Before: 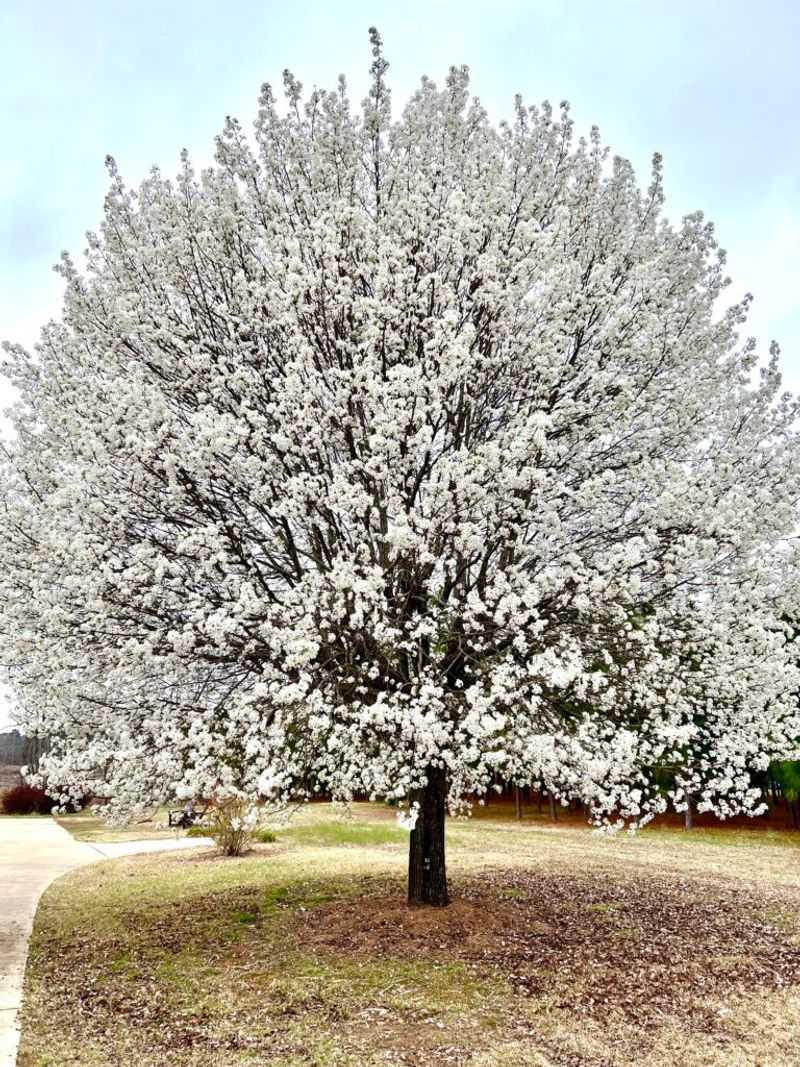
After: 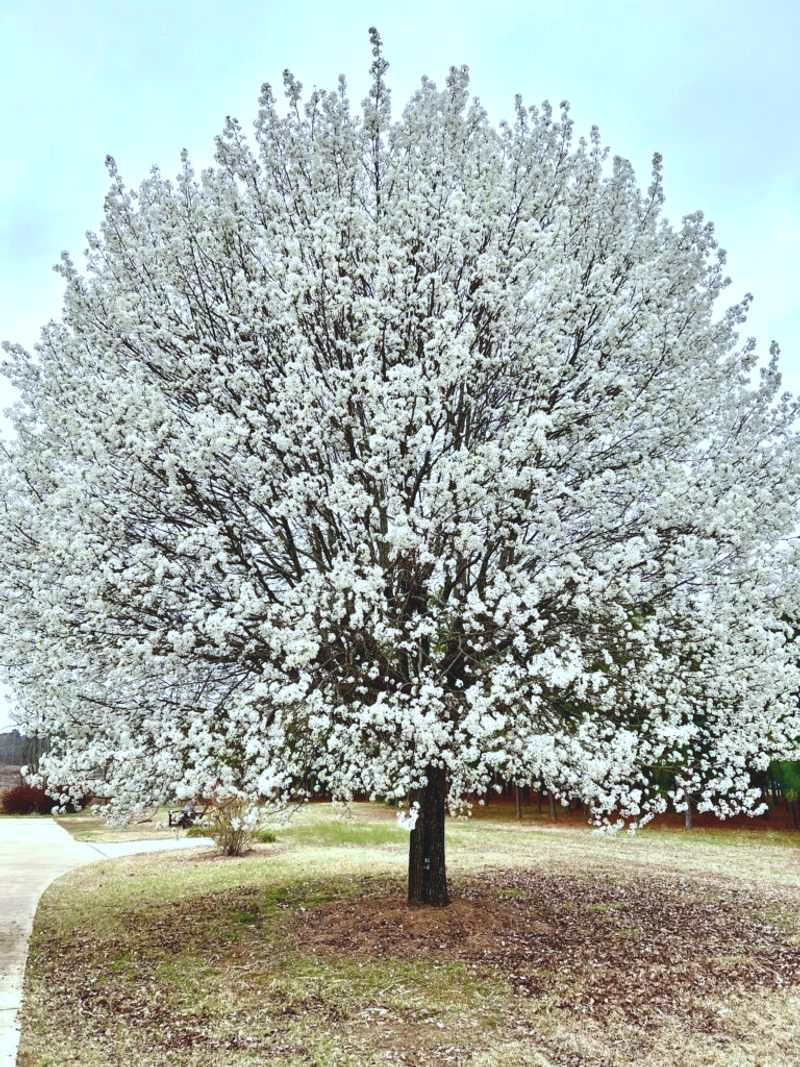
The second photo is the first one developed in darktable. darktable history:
color calibration: illuminant Planckian (black body), adaptation linear Bradford (ICC v4), x 0.364, y 0.367, temperature 4418.06 K, gamut compression 2.99
color balance rgb: global offset › luminance 0.717%, perceptual saturation grading › global saturation 0.148%
shadows and highlights: shadows 42.95, highlights 7.29
